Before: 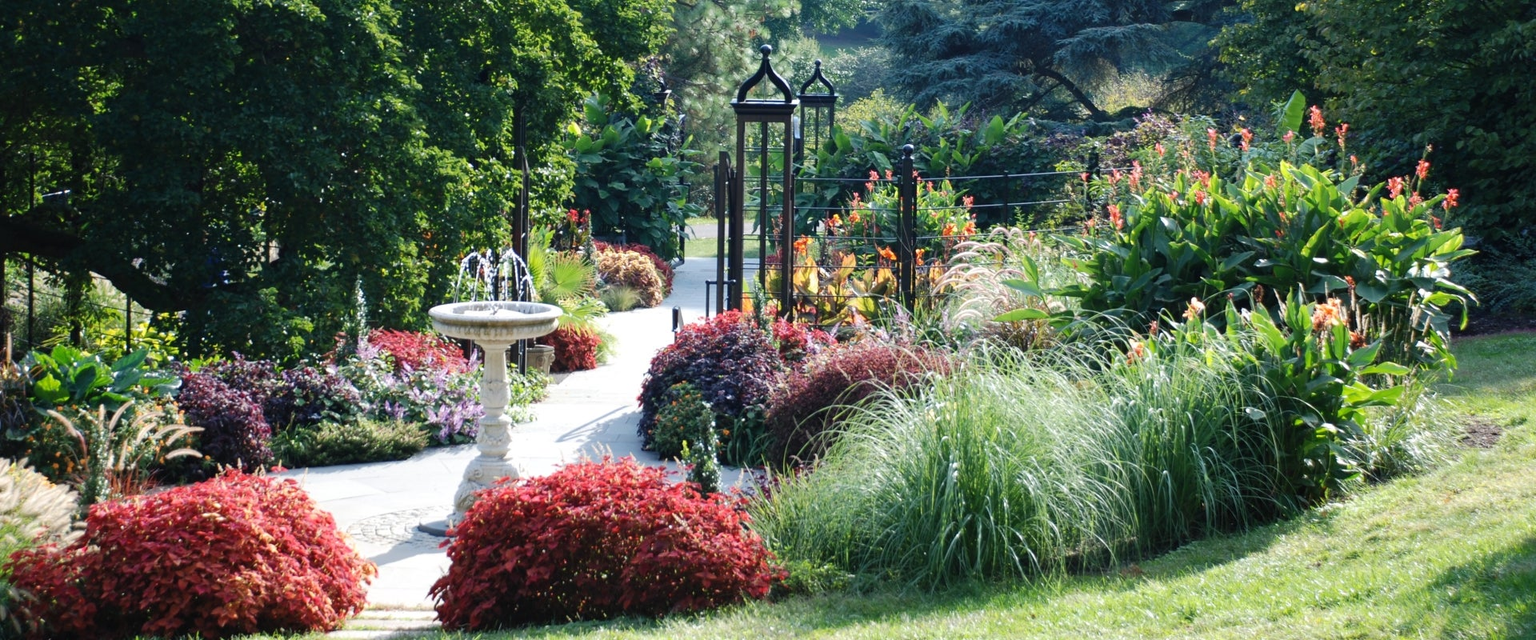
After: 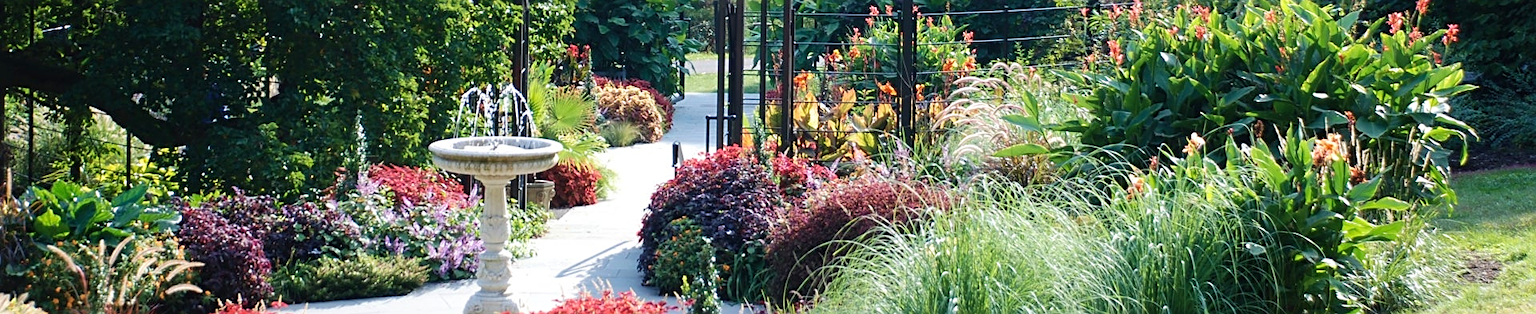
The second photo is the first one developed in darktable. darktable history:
velvia: on, module defaults
sharpen: on, module defaults
crop and rotate: top 25.87%, bottom 24.929%
